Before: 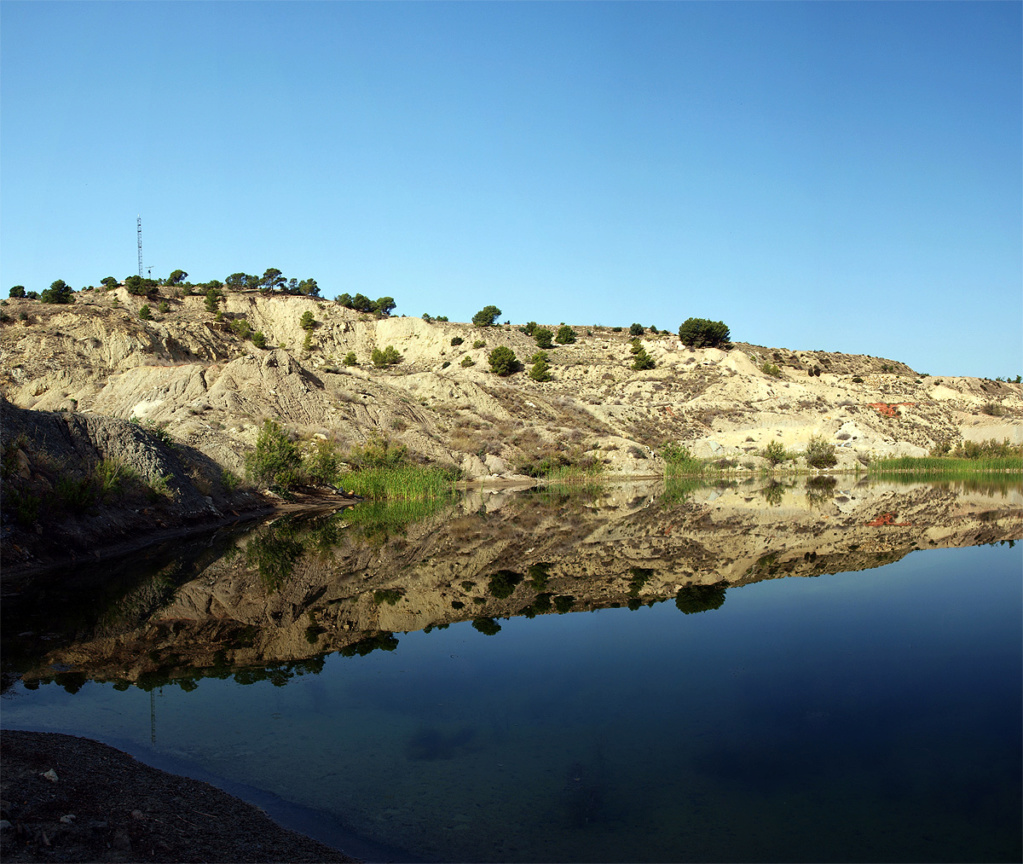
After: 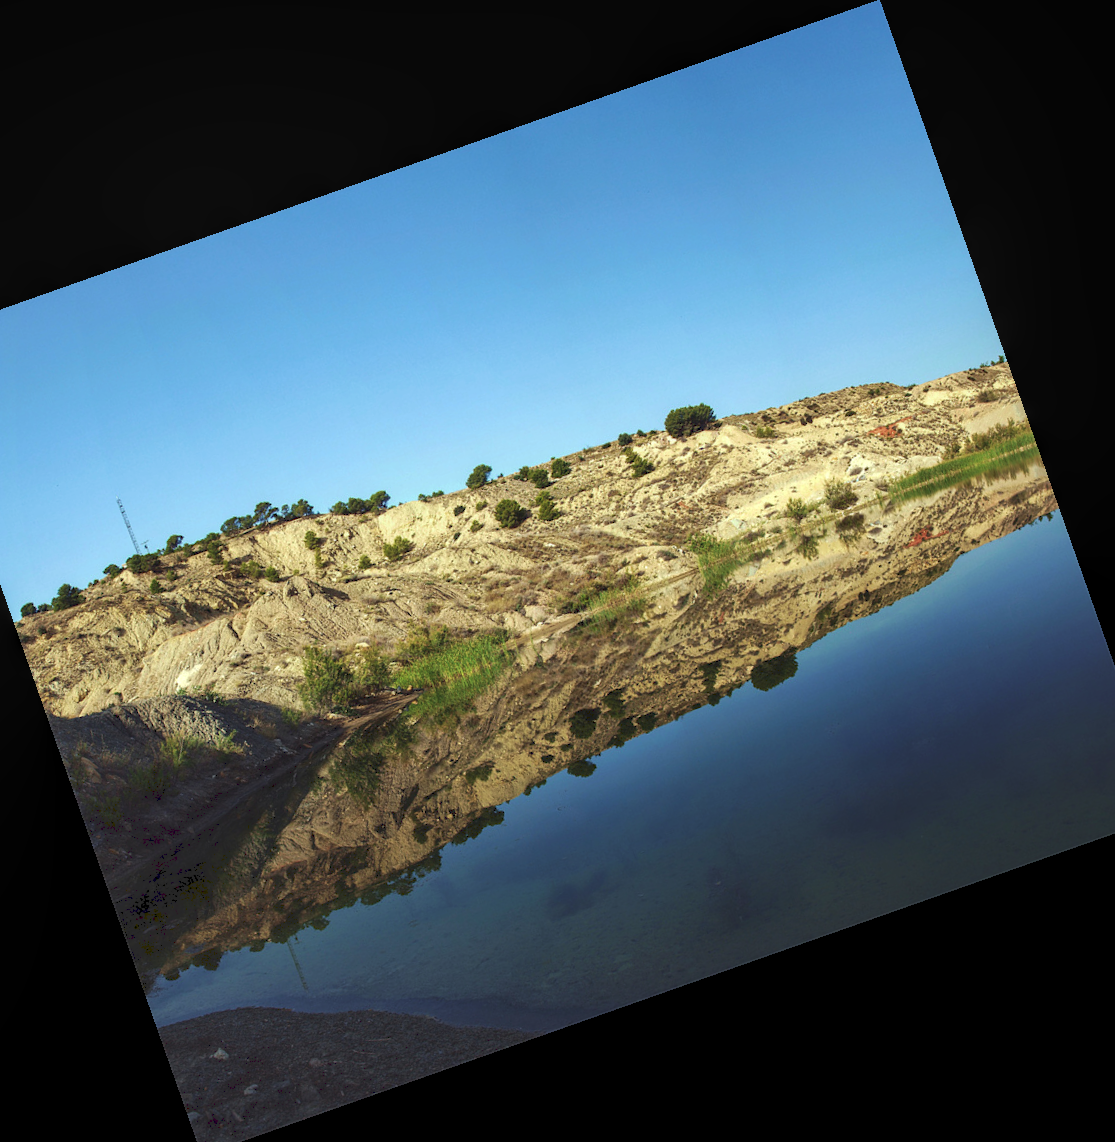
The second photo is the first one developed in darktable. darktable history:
local contrast: on, module defaults
velvia: on, module defaults
contrast brightness saturation: saturation 0.1
crop and rotate: angle 19.43°, left 6.812%, right 4.125%, bottom 1.087%
tone curve: curves: ch0 [(0, 0) (0.003, 0.125) (0.011, 0.139) (0.025, 0.155) (0.044, 0.174) (0.069, 0.192) (0.1, 0.211) (0.136, 0.234) (0.177, 0.262) (0.224, 0.296) (0.277, 0.337) (0.335, 0.385) (0.399, 0.436) (0.468, 0.5) (0.543, 0.573) (0.623, 0.644) (0.709, 0.713) (0.801, 0.791) (0.898, 0.881) (1, 1)], preserve colors none
